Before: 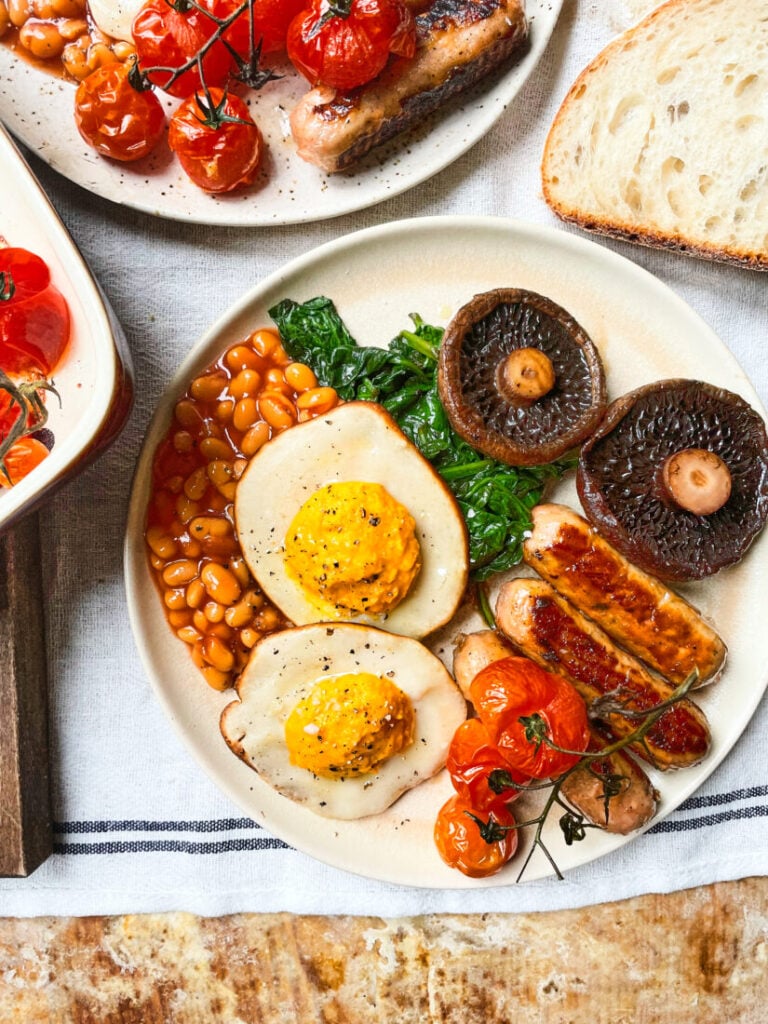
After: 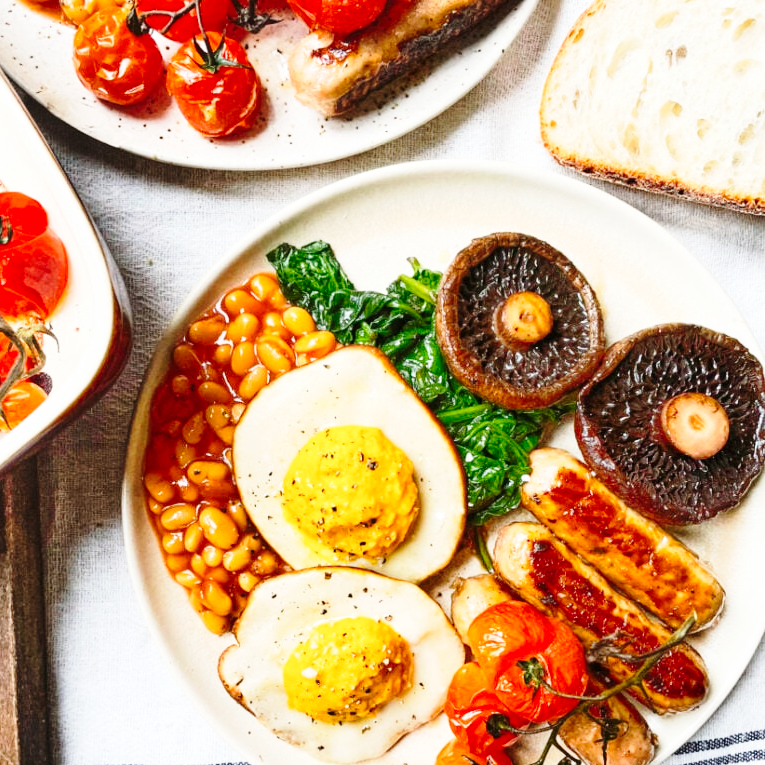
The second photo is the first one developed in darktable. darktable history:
base curve: curves: ch0 [(0, 0) (0.028, 0.03) (0.121, 0.232) (0.46, 0.748) (0.859, 0.968) (1, 1)], preserve colors none
crop: left 0.387%, top 5.469%, bottom 19.809%
